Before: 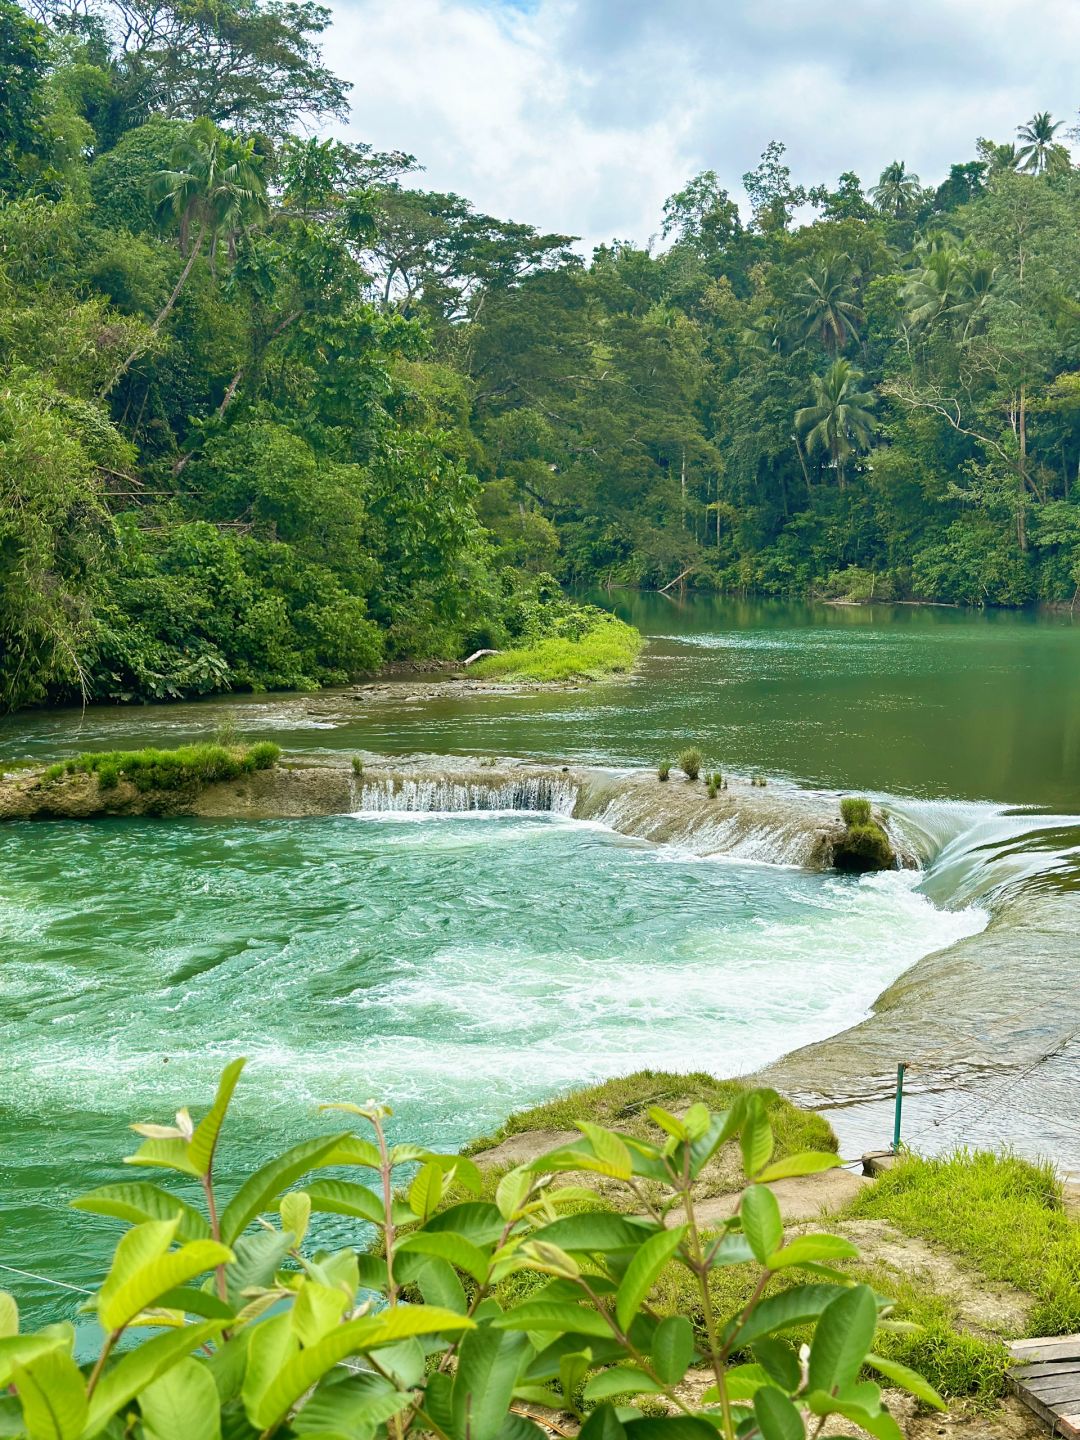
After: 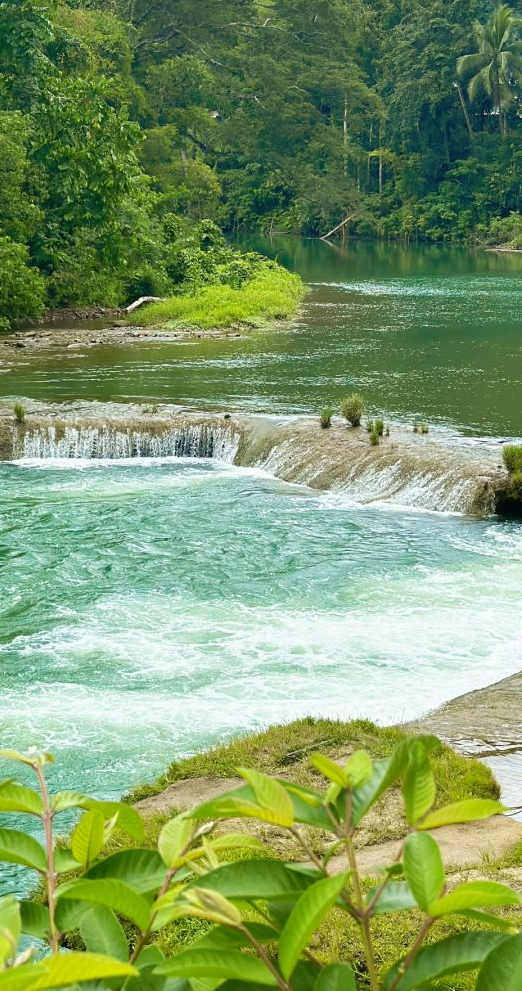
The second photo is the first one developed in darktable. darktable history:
crop: left 31.319%, top 24.522%, right 20.293%, bottom 6.606%
